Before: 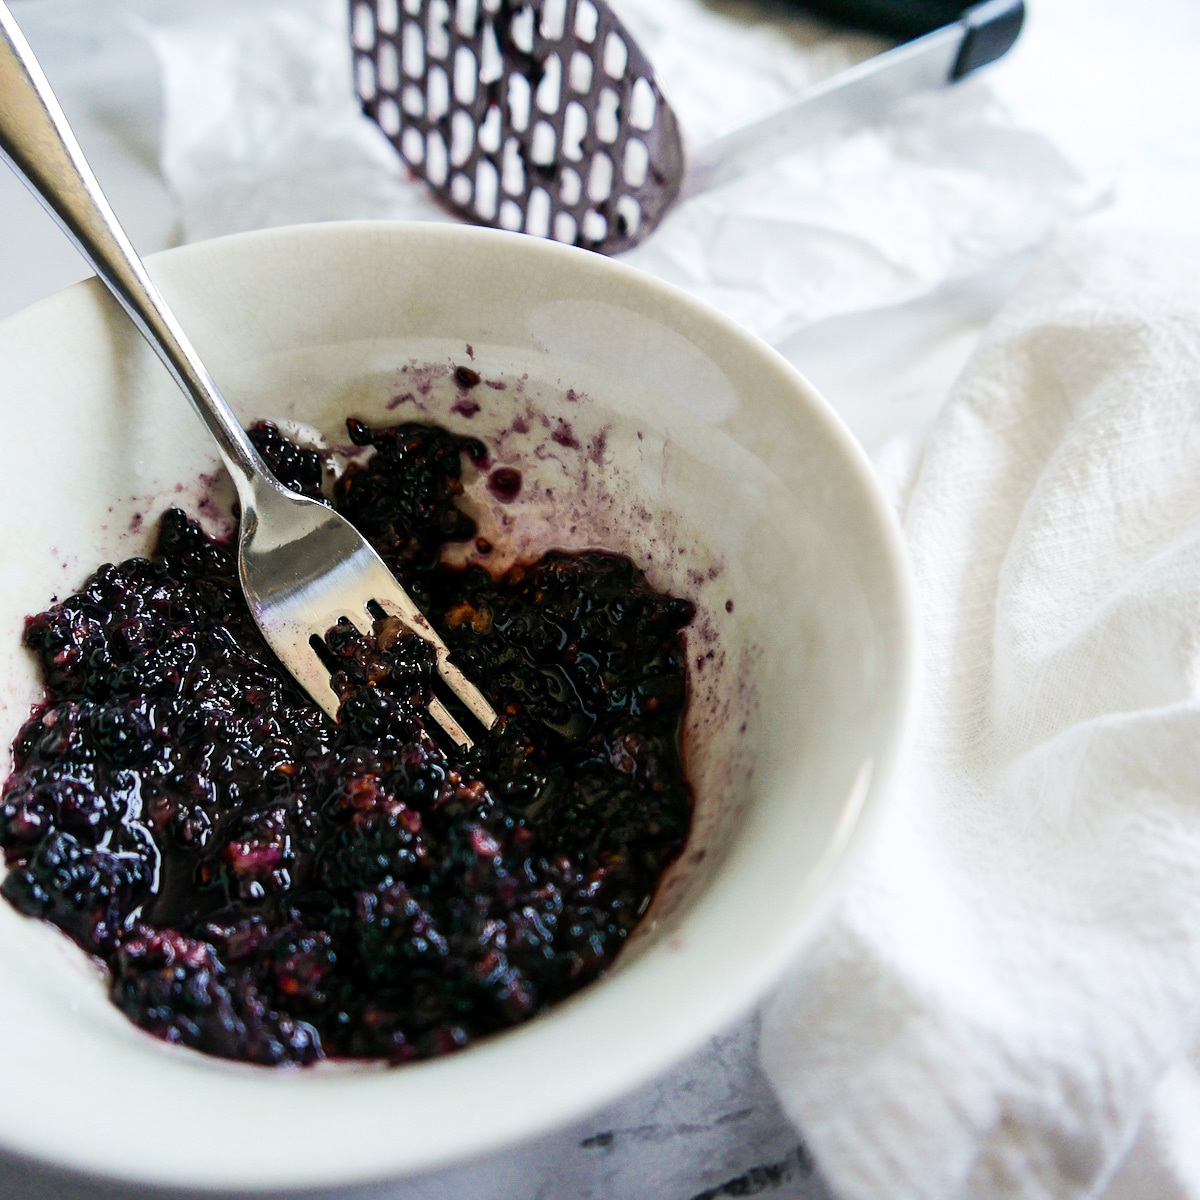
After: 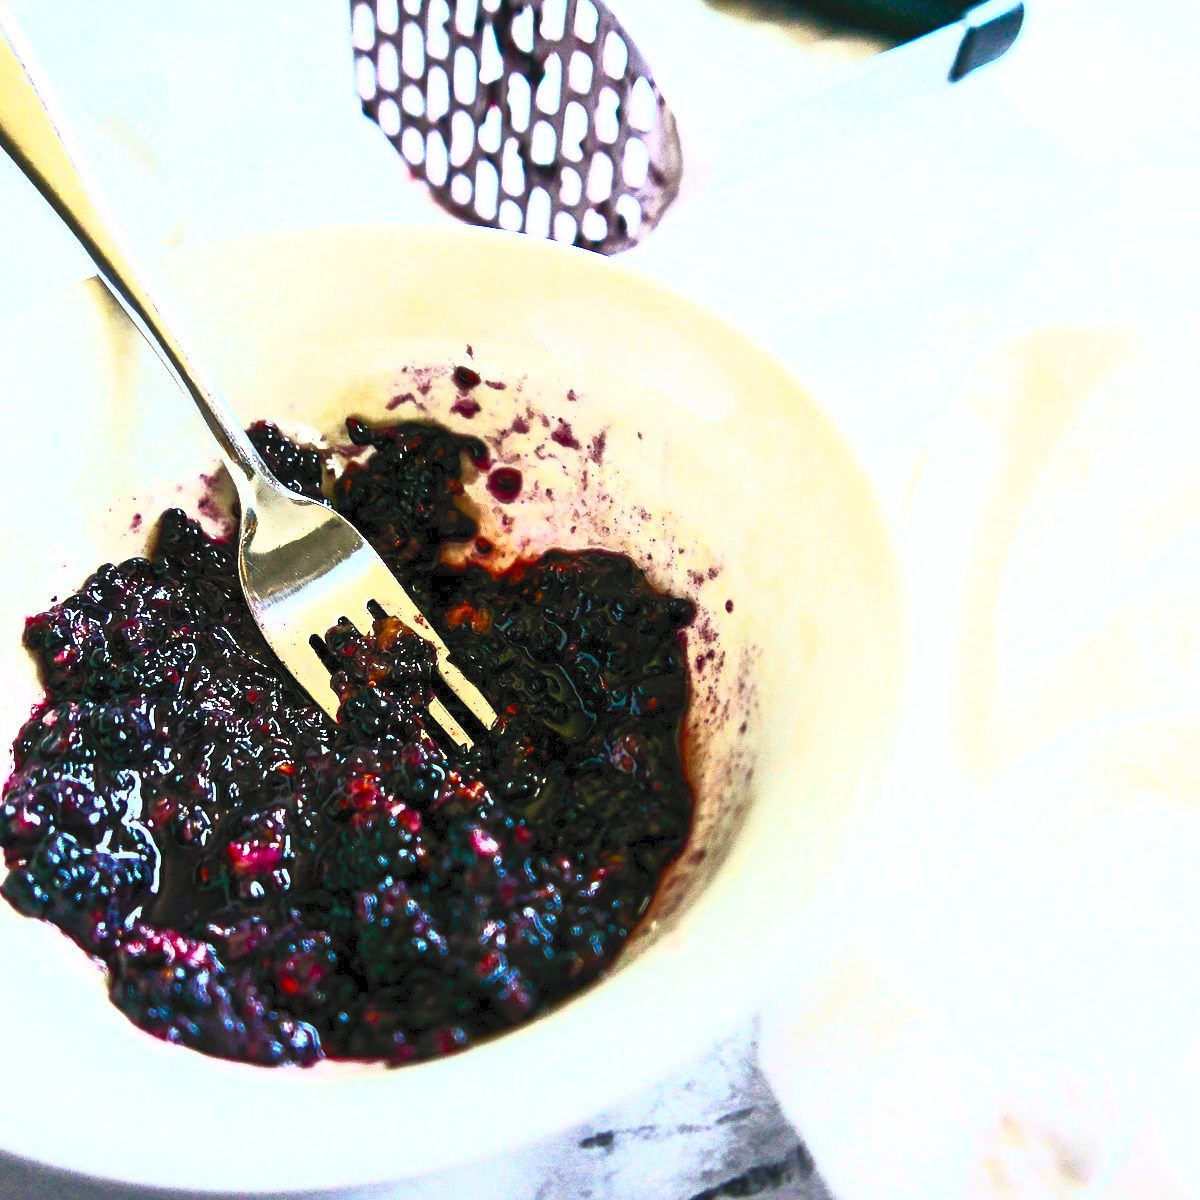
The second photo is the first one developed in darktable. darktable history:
contrast brightness saturation: contrast 0.983, brightness 0.995, saturation 0.994
